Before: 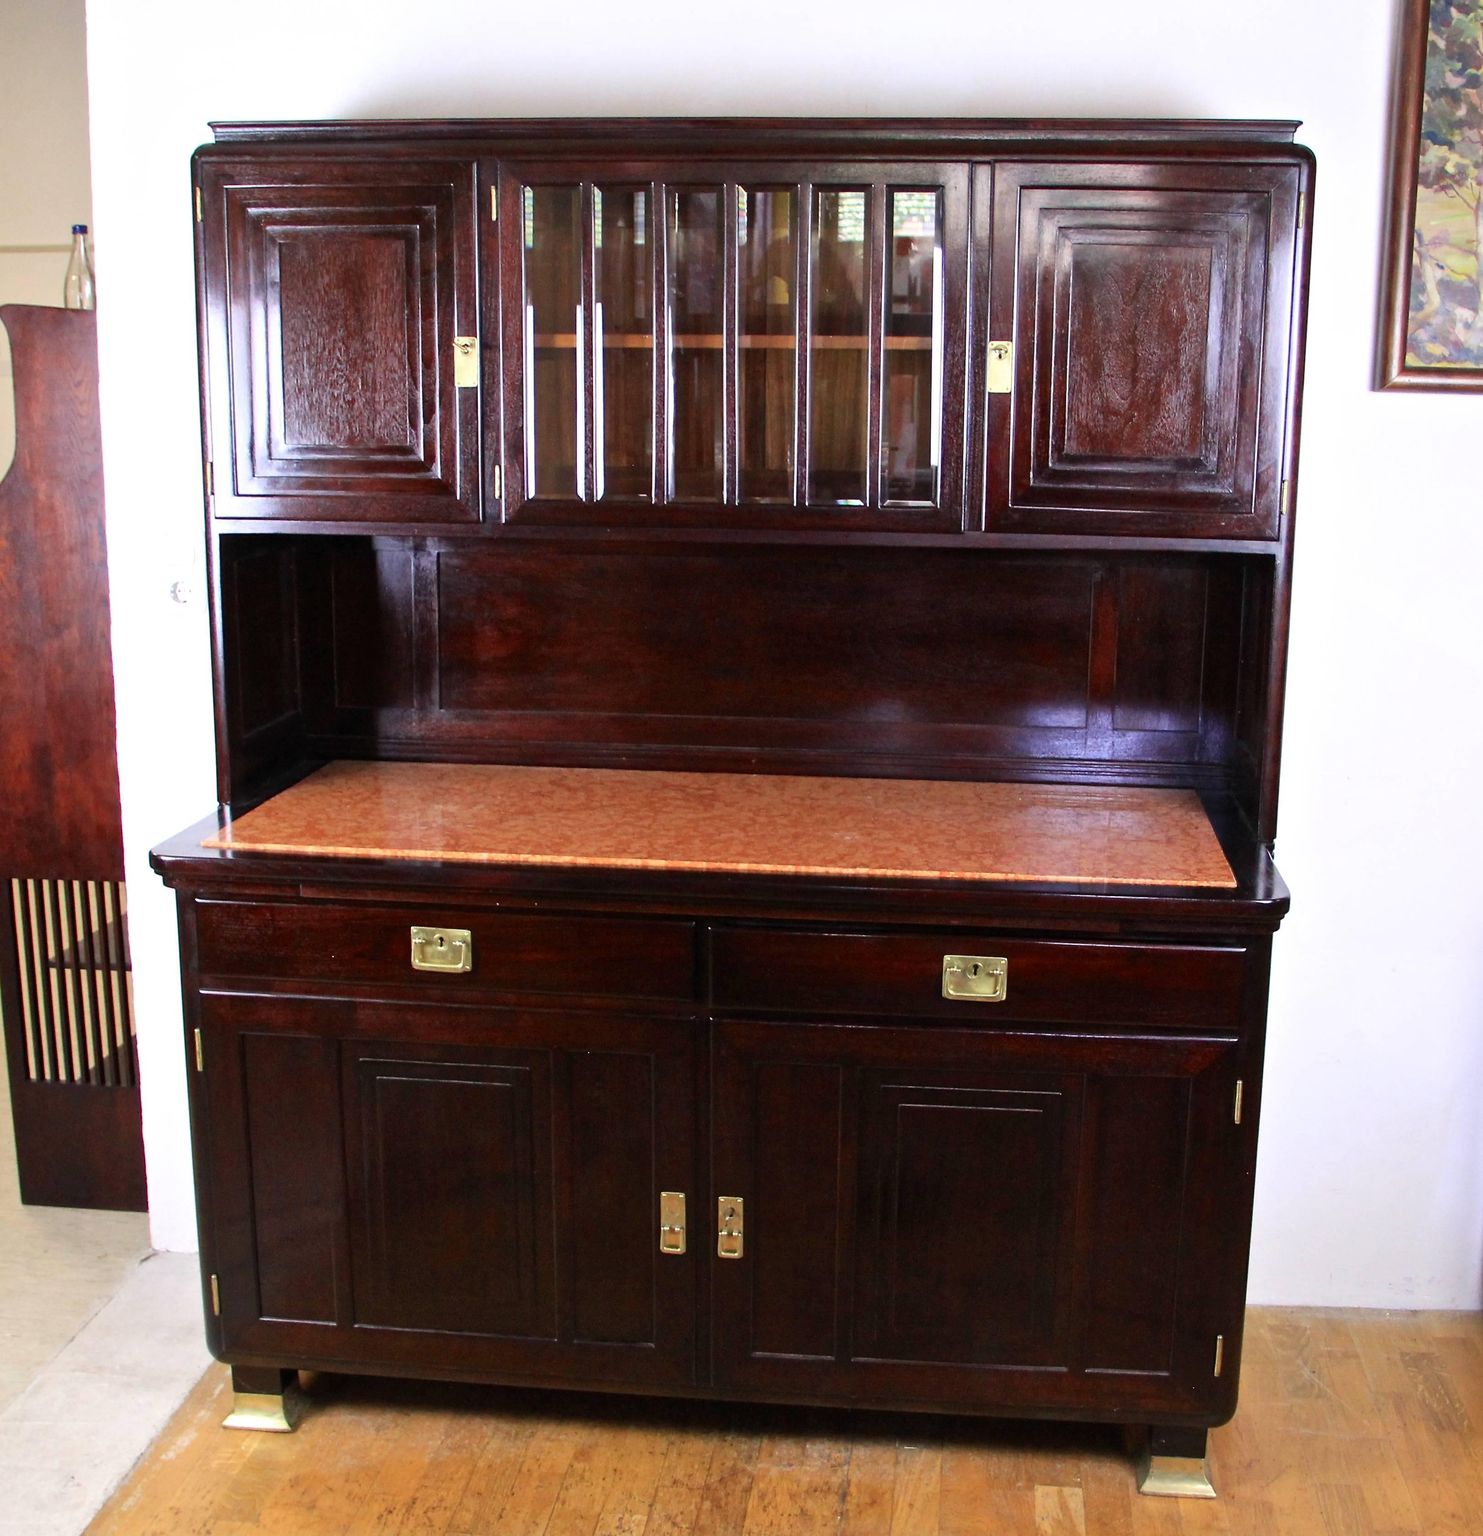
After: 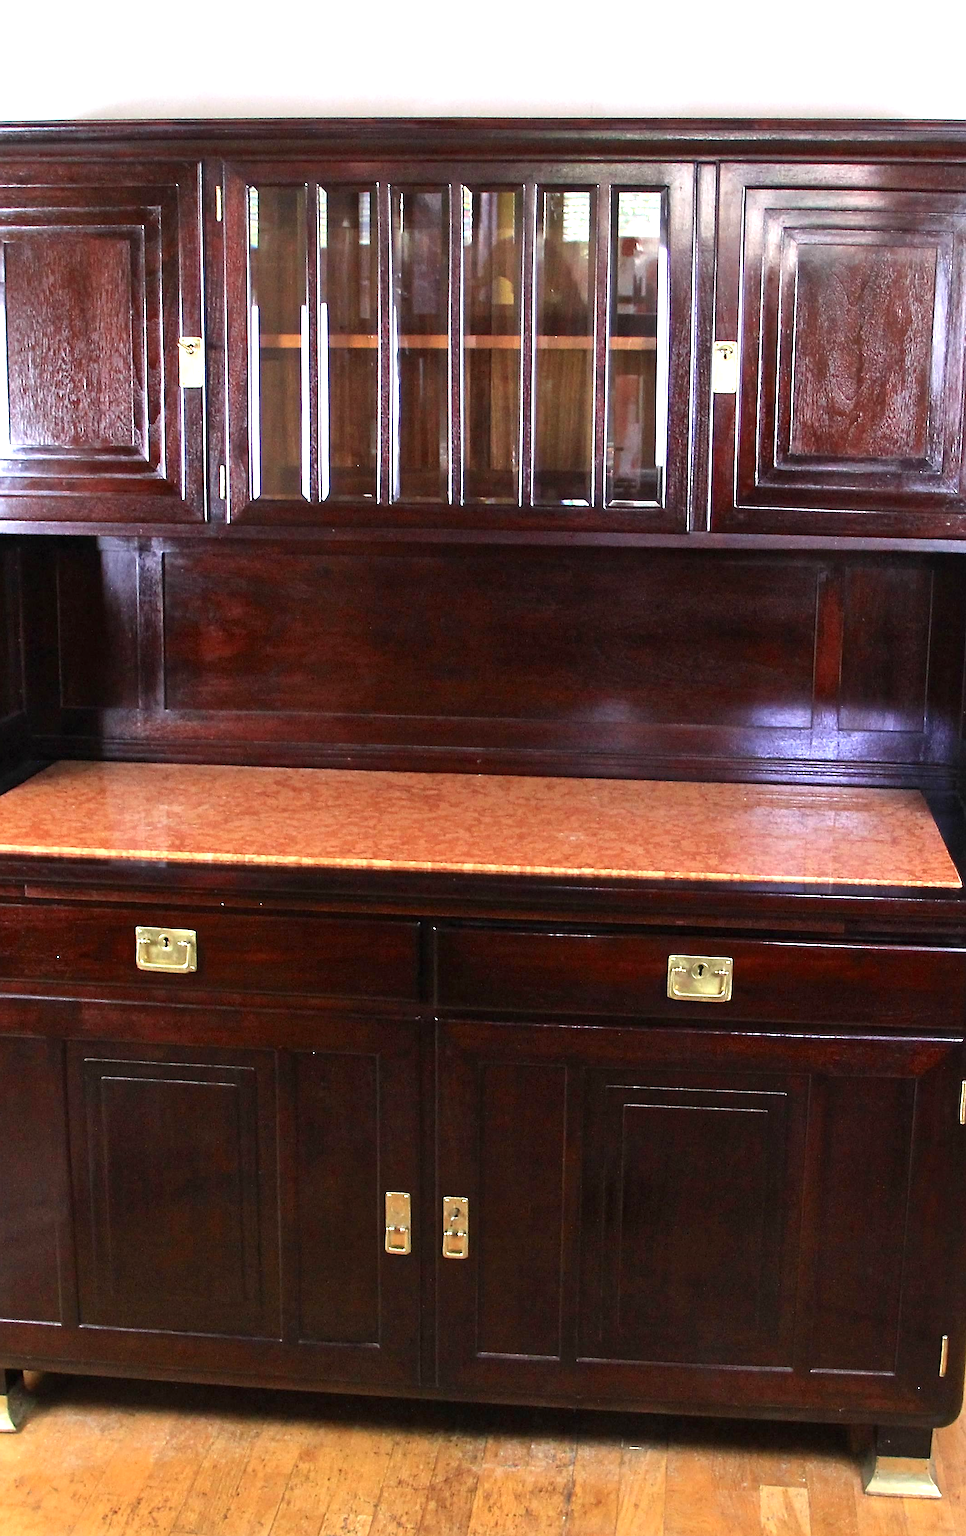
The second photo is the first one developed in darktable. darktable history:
sharpen: on, module defaults
exposure: black level correction 0, exposure 0.701 EV, compensate highlight preservation false
crop and rotate: left 18.581%, right 16.215%
